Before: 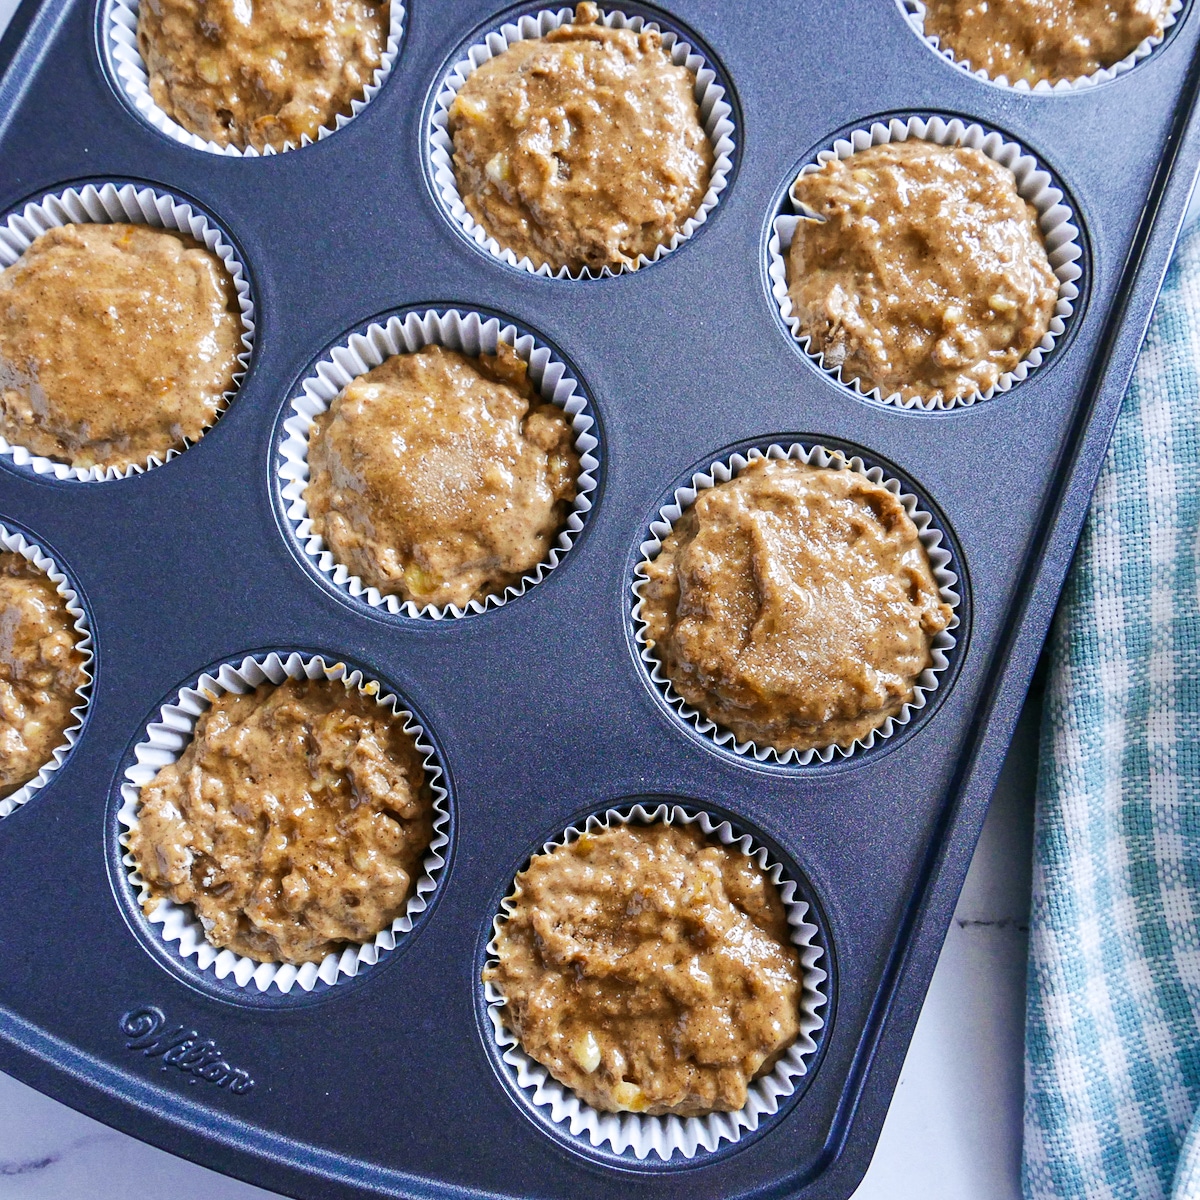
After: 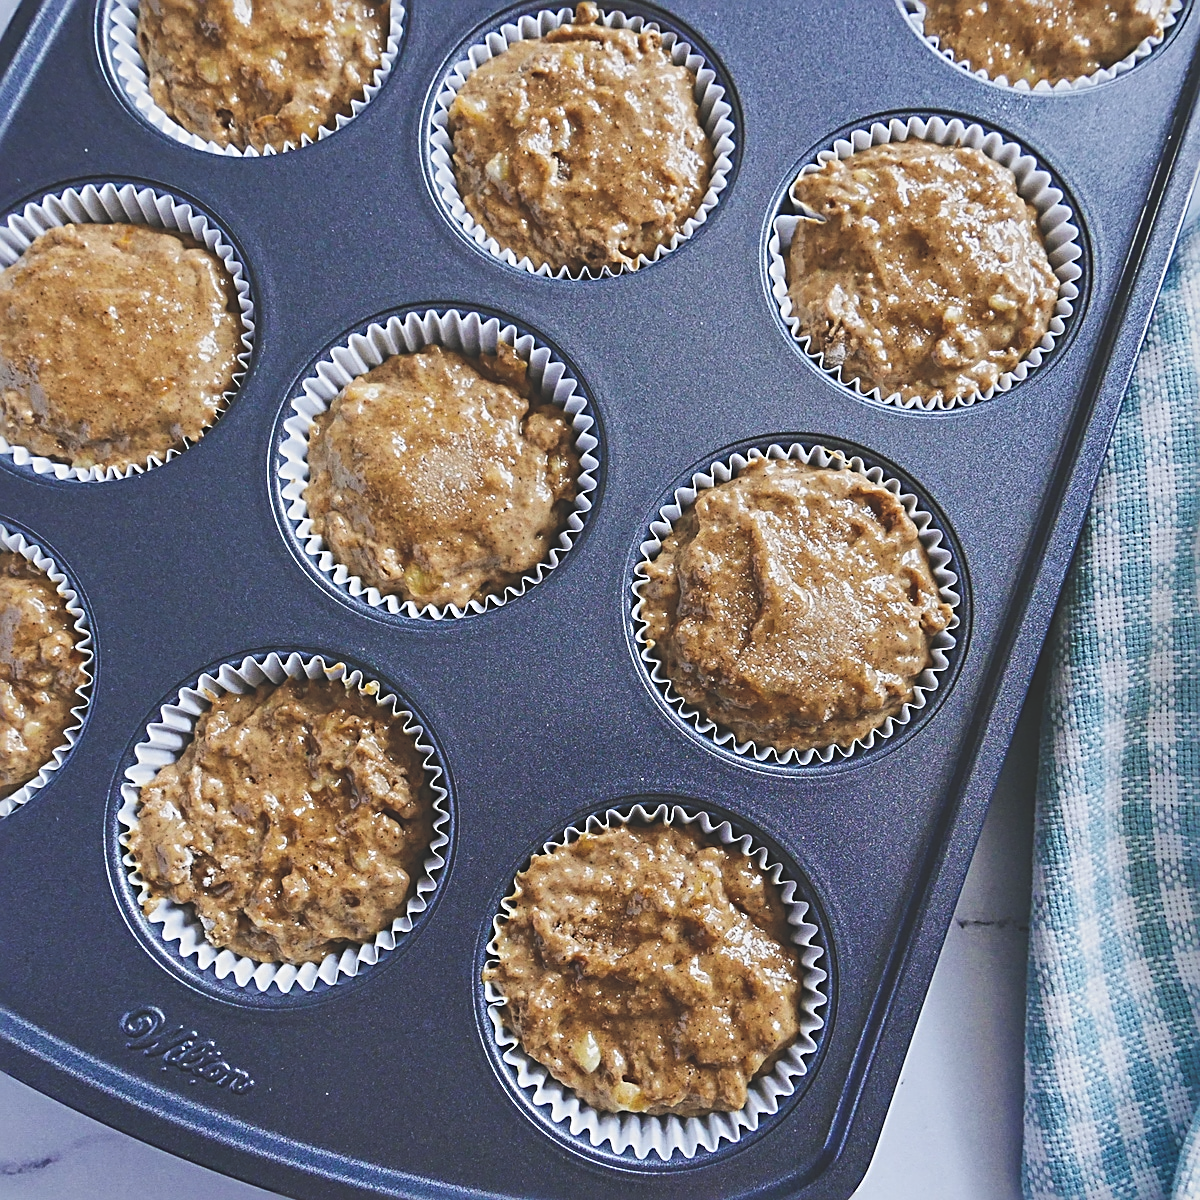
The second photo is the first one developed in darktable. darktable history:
shadows and highlights: low approximation 0.01, soften with gaussian
levels: levels [0, 0.476, 0.951]
exposure: black level correction -0.035, exposure -0.494 EV, compensate exposure bias true, compensate highlight preservation false
sharpen: radius 2.803, amount 0.711
